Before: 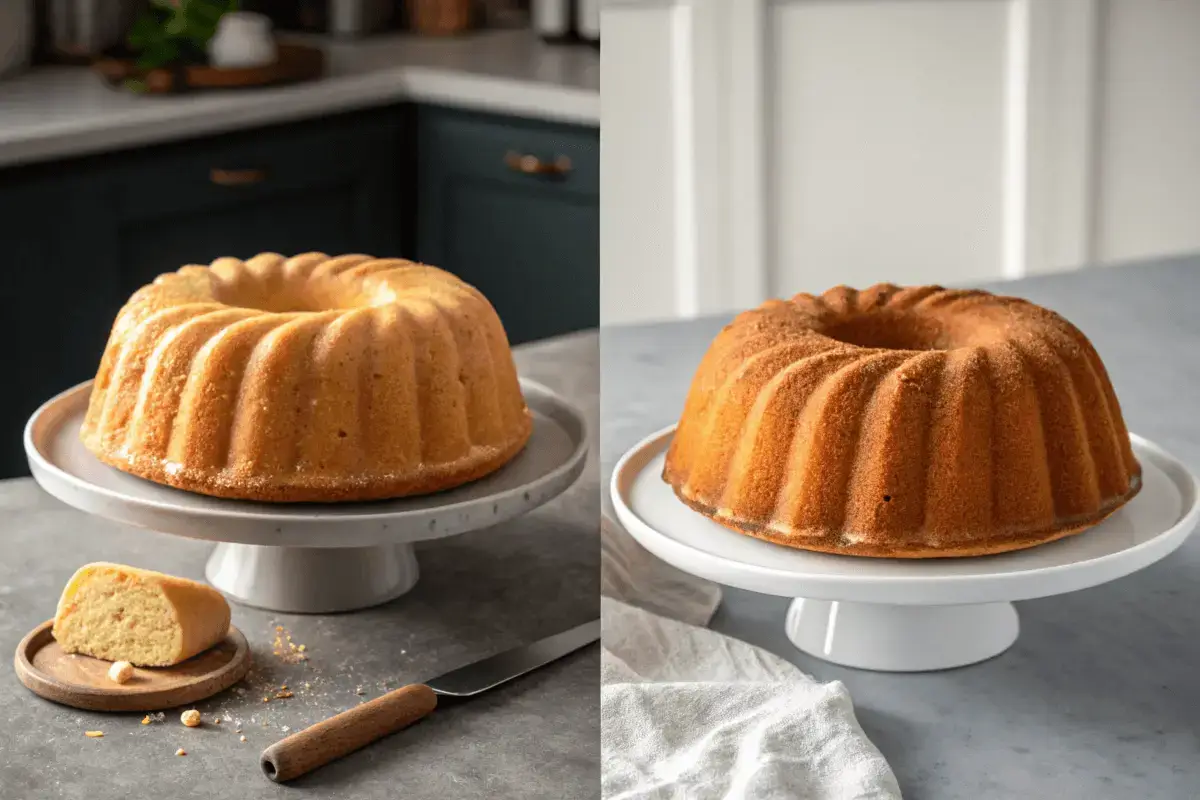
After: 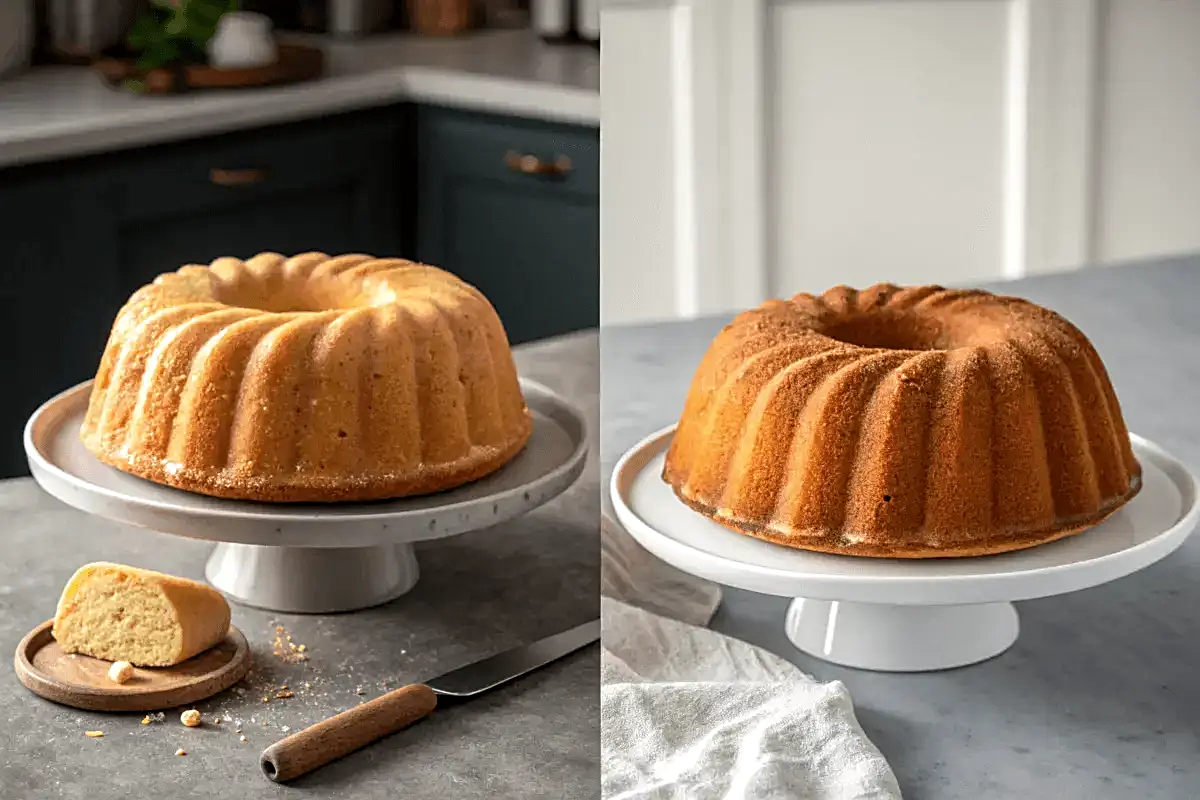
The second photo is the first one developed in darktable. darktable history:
local contrast: highlights 102%, shadows 98%, detail 119%, midtone range 0.2
sharpen: on, module defaults
